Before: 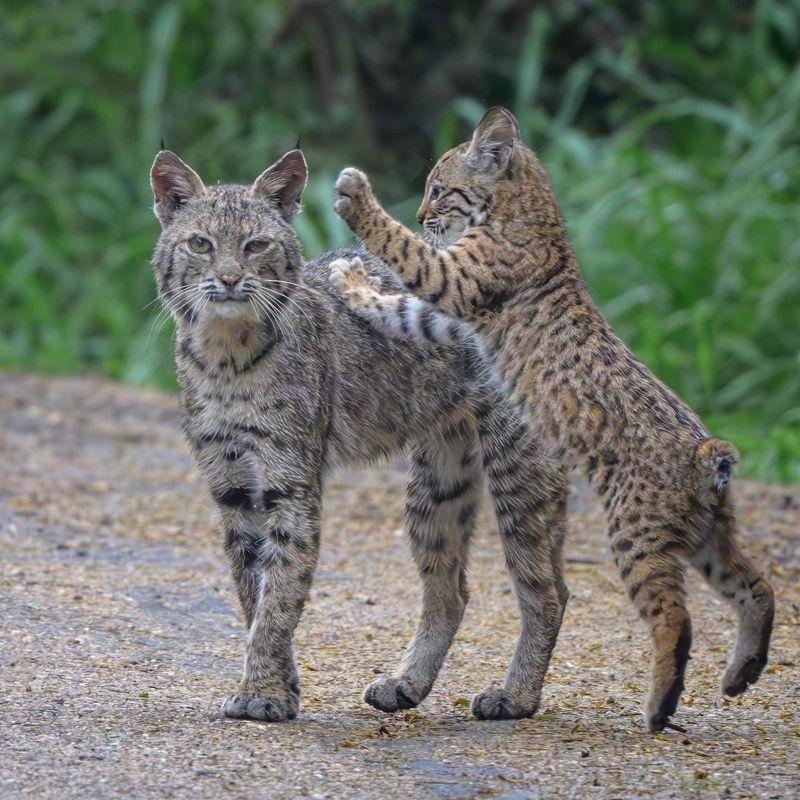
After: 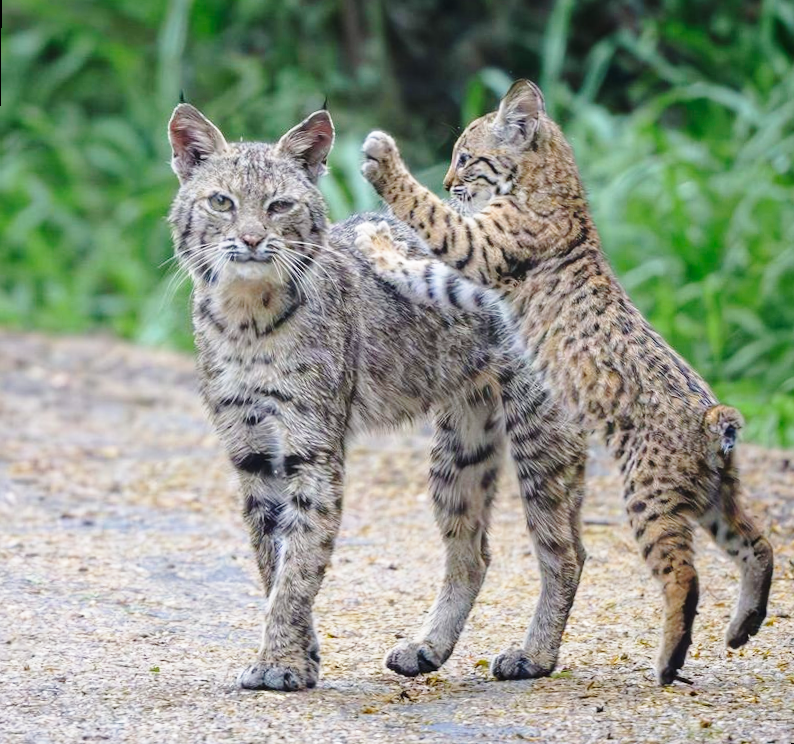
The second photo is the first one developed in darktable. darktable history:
base curve: curves: ch0 [(0, 0) (0.028, 0.03) (0.121, 0.232) (0.46, 0.748) (0.859, 0.968) (1, 1)], preserve colors none
rotate and perspective: rotation 0.679°, lens shift (horizontal) 0.136, crop left 0.009, crop right 0.991, crop top 0.078, crop bottom 0.95
